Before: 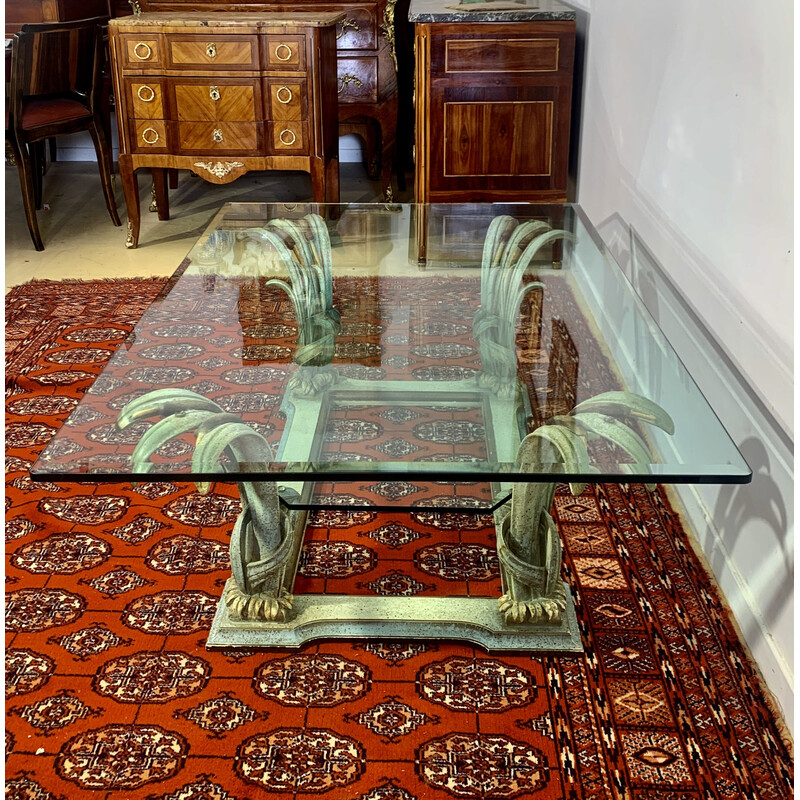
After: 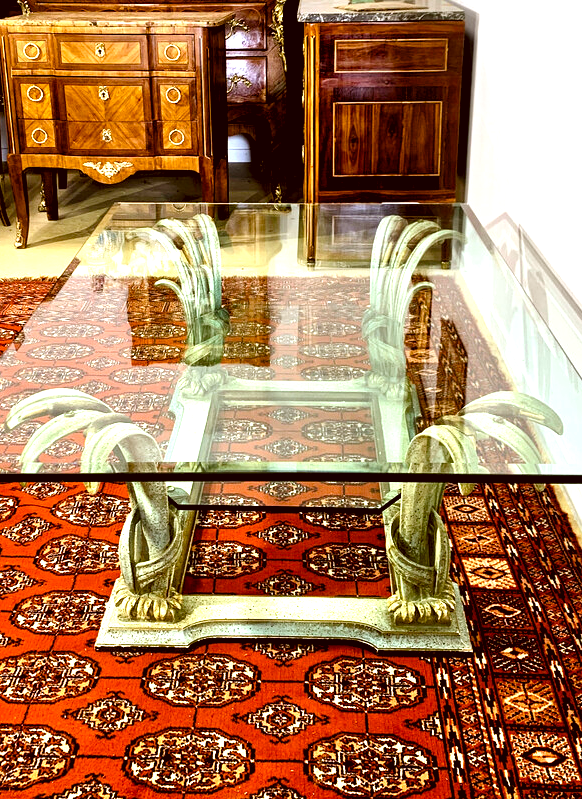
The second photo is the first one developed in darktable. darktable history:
color balance rgb: highlights gain › chroma 1.567%, highlights gain › hue 57.35°, global offset › luminance -0.408%, perceptual saturation grading › global saturation 20%, perceptual saturation grading › highlights -24.858%, perceptual saturation grading › shadows 25.911%, global vibrance 20%
crop: left 13.91%, top 0%, right 13.302%
color correction: highlights a* -0.516, highlights b* 0.177, shadows a* 5.19, shadows b* 20.09
exposure: black level correction 0.001, exposure 0.964 EV, compensate highlight preservation false
levels: levels [0.062, 0.494, 0.925]
